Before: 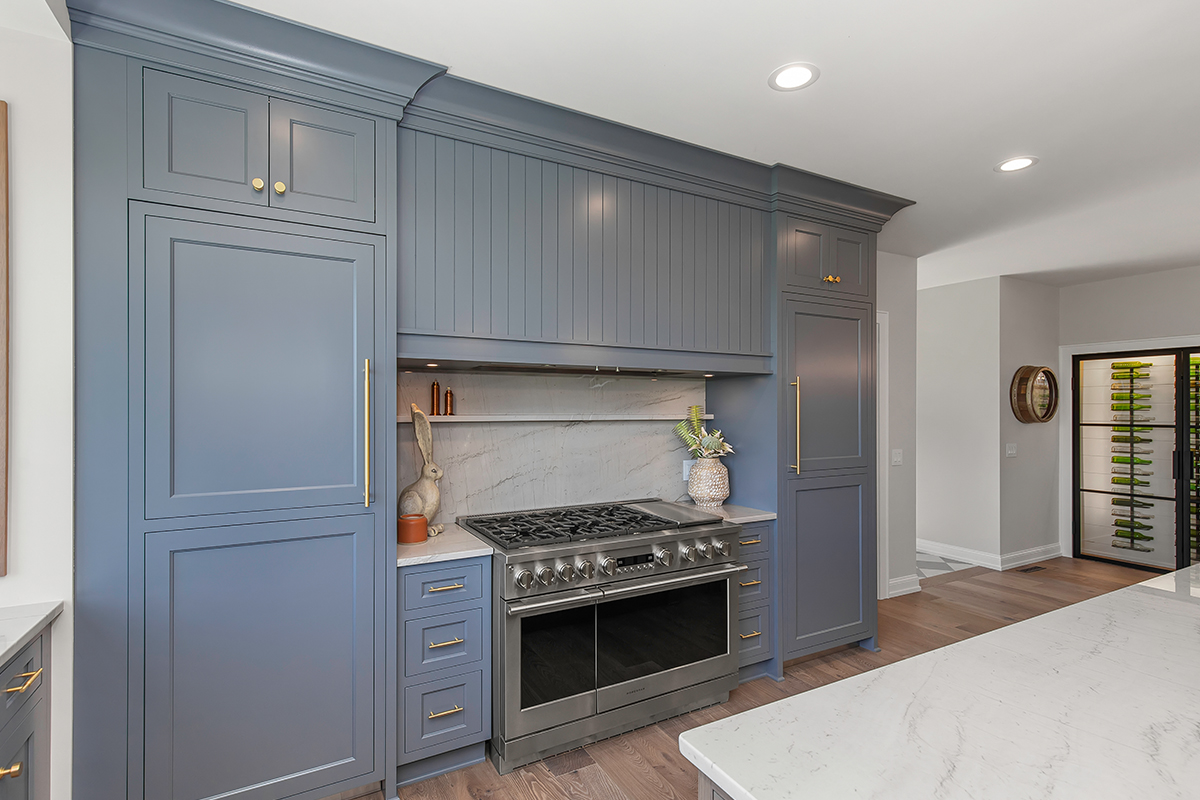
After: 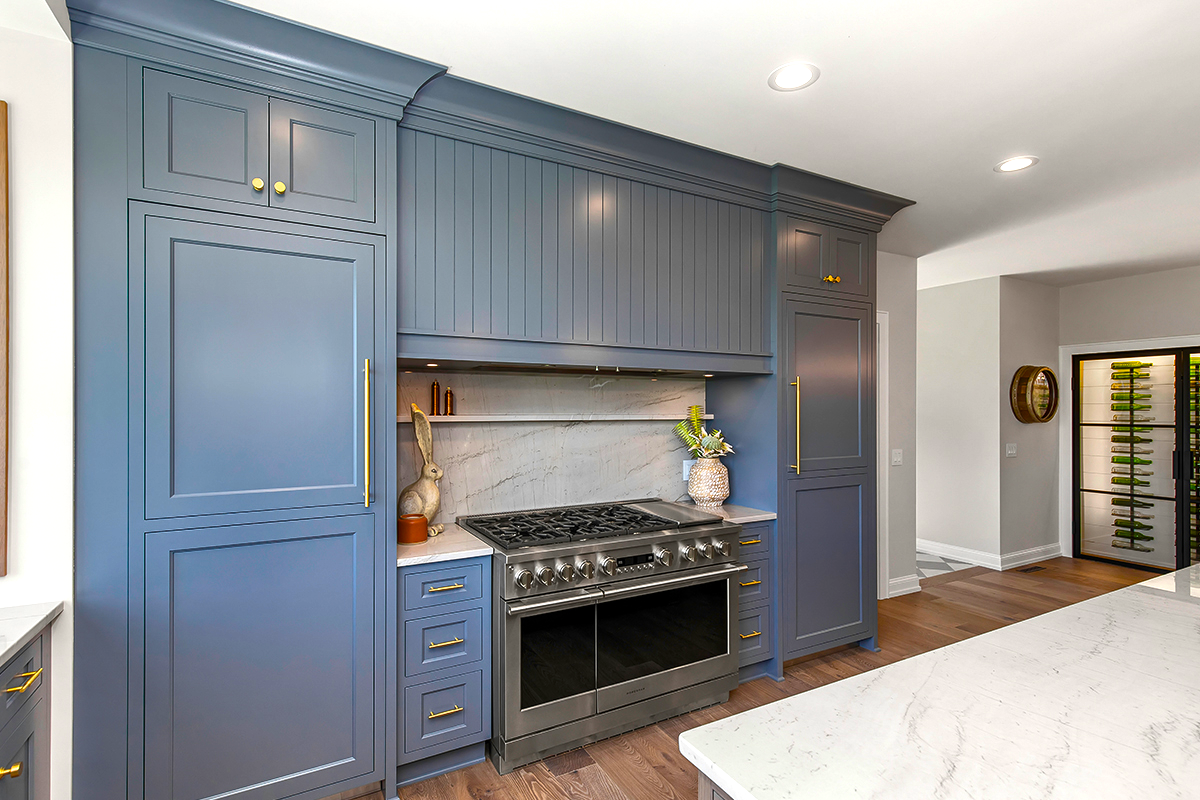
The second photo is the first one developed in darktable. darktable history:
local contrast: mode bilateral grid, contrast 20, coarseness 50, detail 120%, midtone range 0.2
color balance rgb: linear chroma grading › global chroma 9%, perceptual saturation grading › global saturation 36%, perceptual saturation grading › shadows 35%, perceptual brilliance grading › global brilliance 15%, perceptual brilliance grading › shadows -35%, global vibrance 15%
